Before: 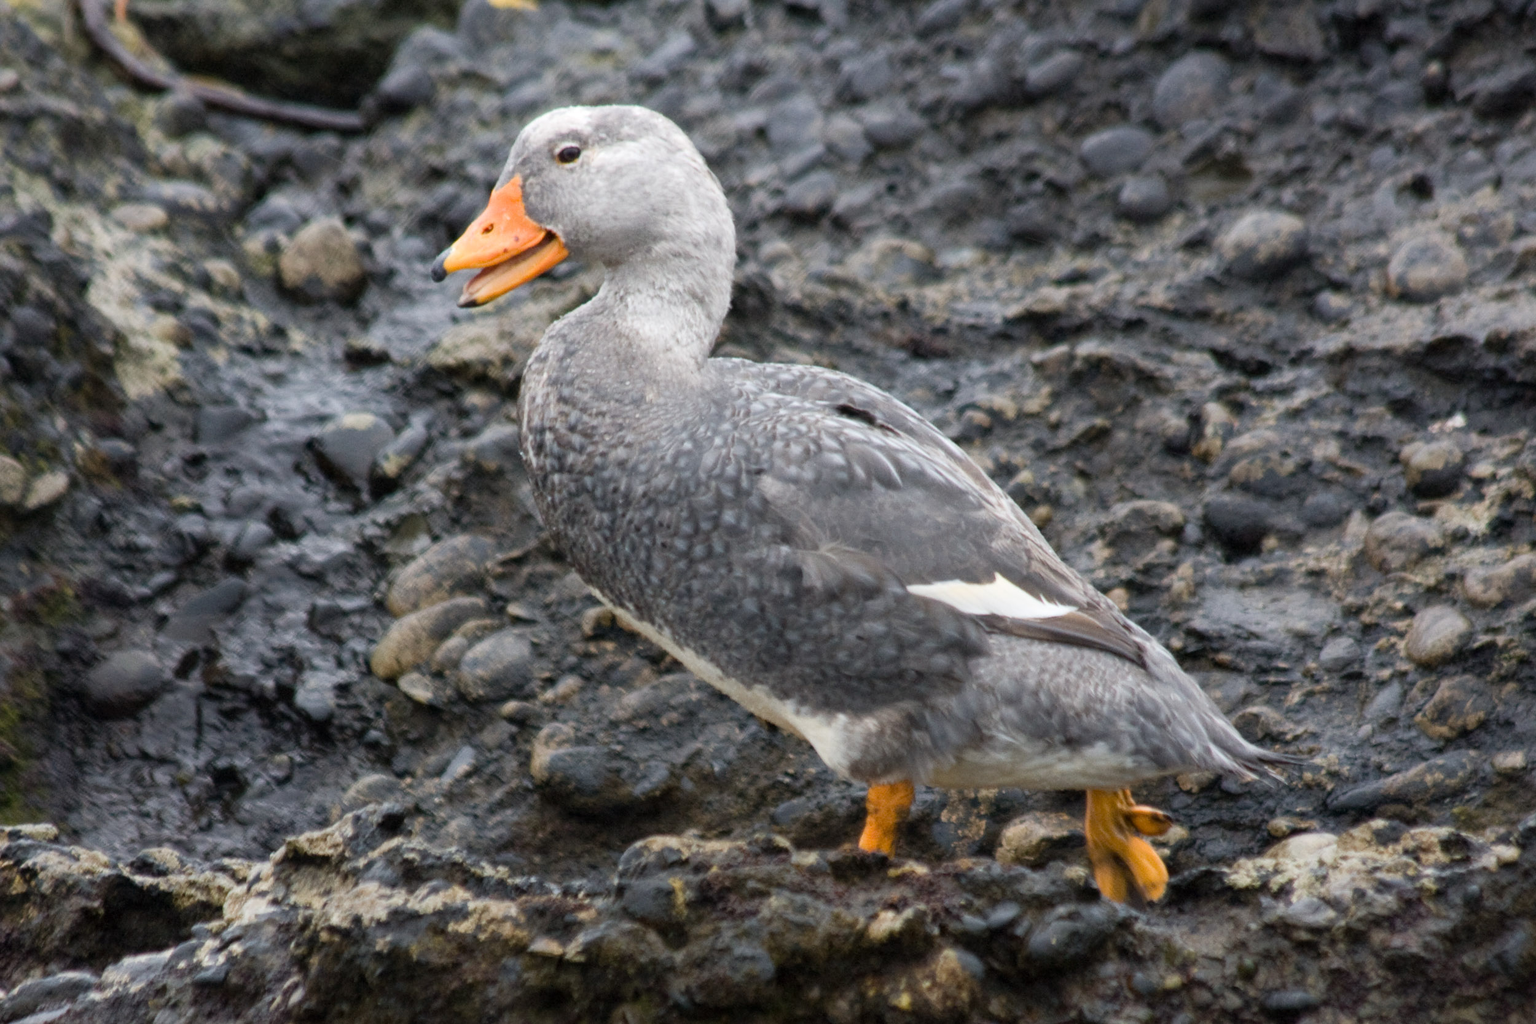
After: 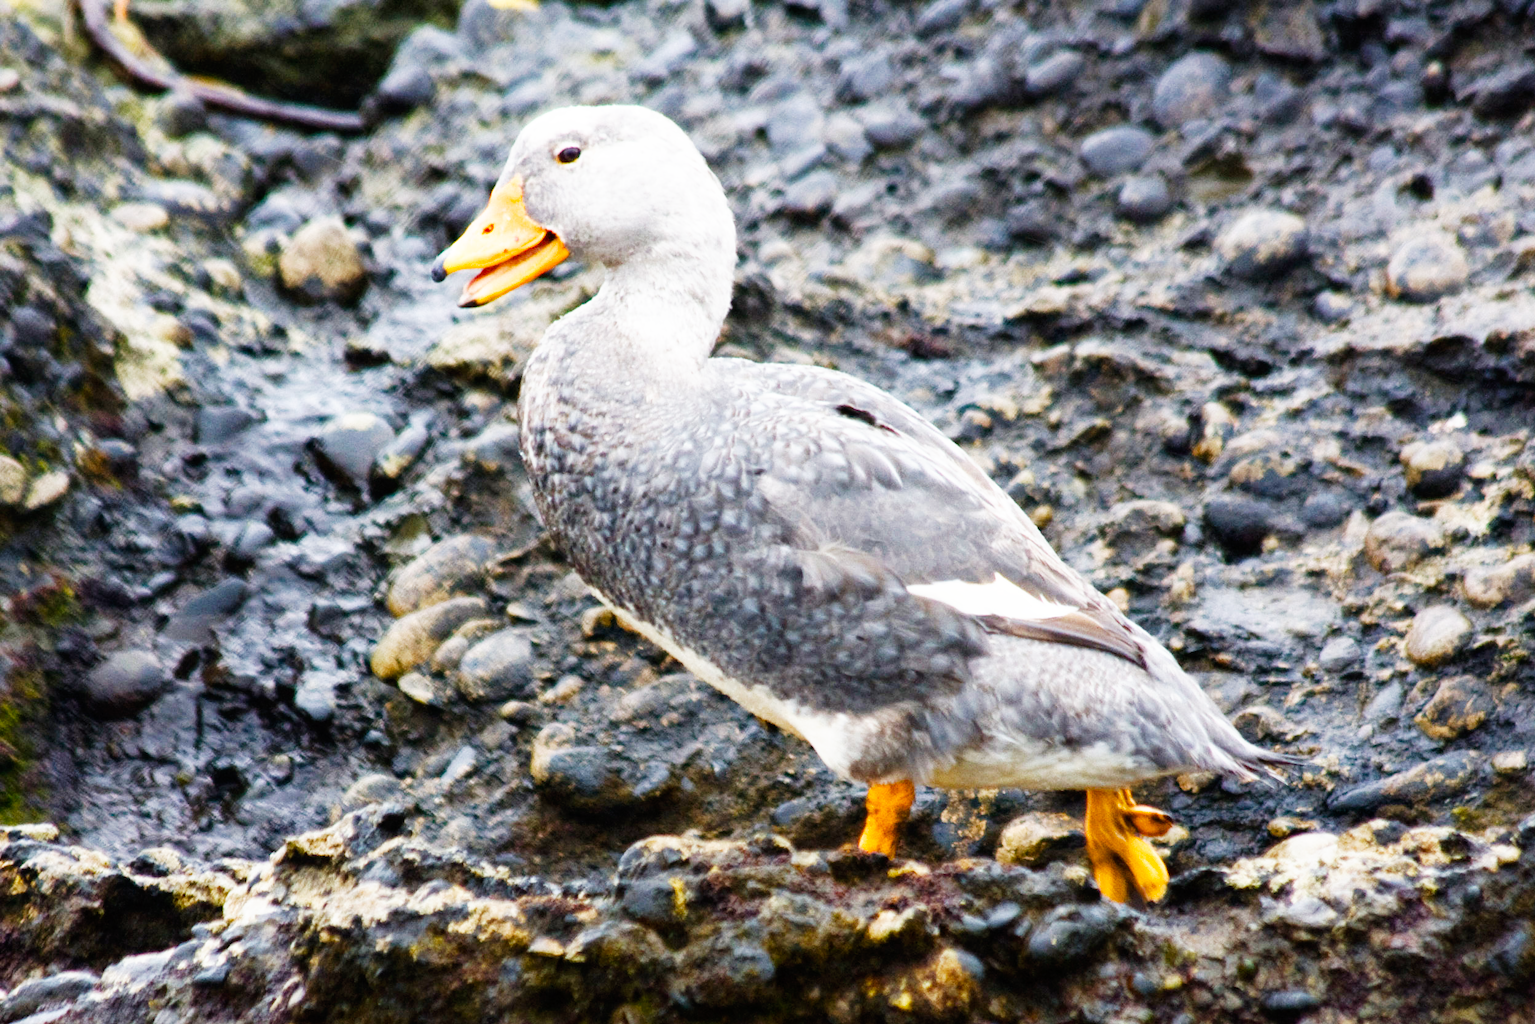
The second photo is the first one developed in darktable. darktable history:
color balance rgb: perceptual saturation grading › global saturation 20%, perceptual saturation grading › highlights -25%, perceptual saturation grading › shadows 50%
base curve: curves: ch0 [(0, 0) (0.007, 0.004) (0.027, 0.03) (0.046, 0.07) (0.207, 0.54) (0.442, 0.872) (0.673, 0.972) (1, 1)], preserve colors none
